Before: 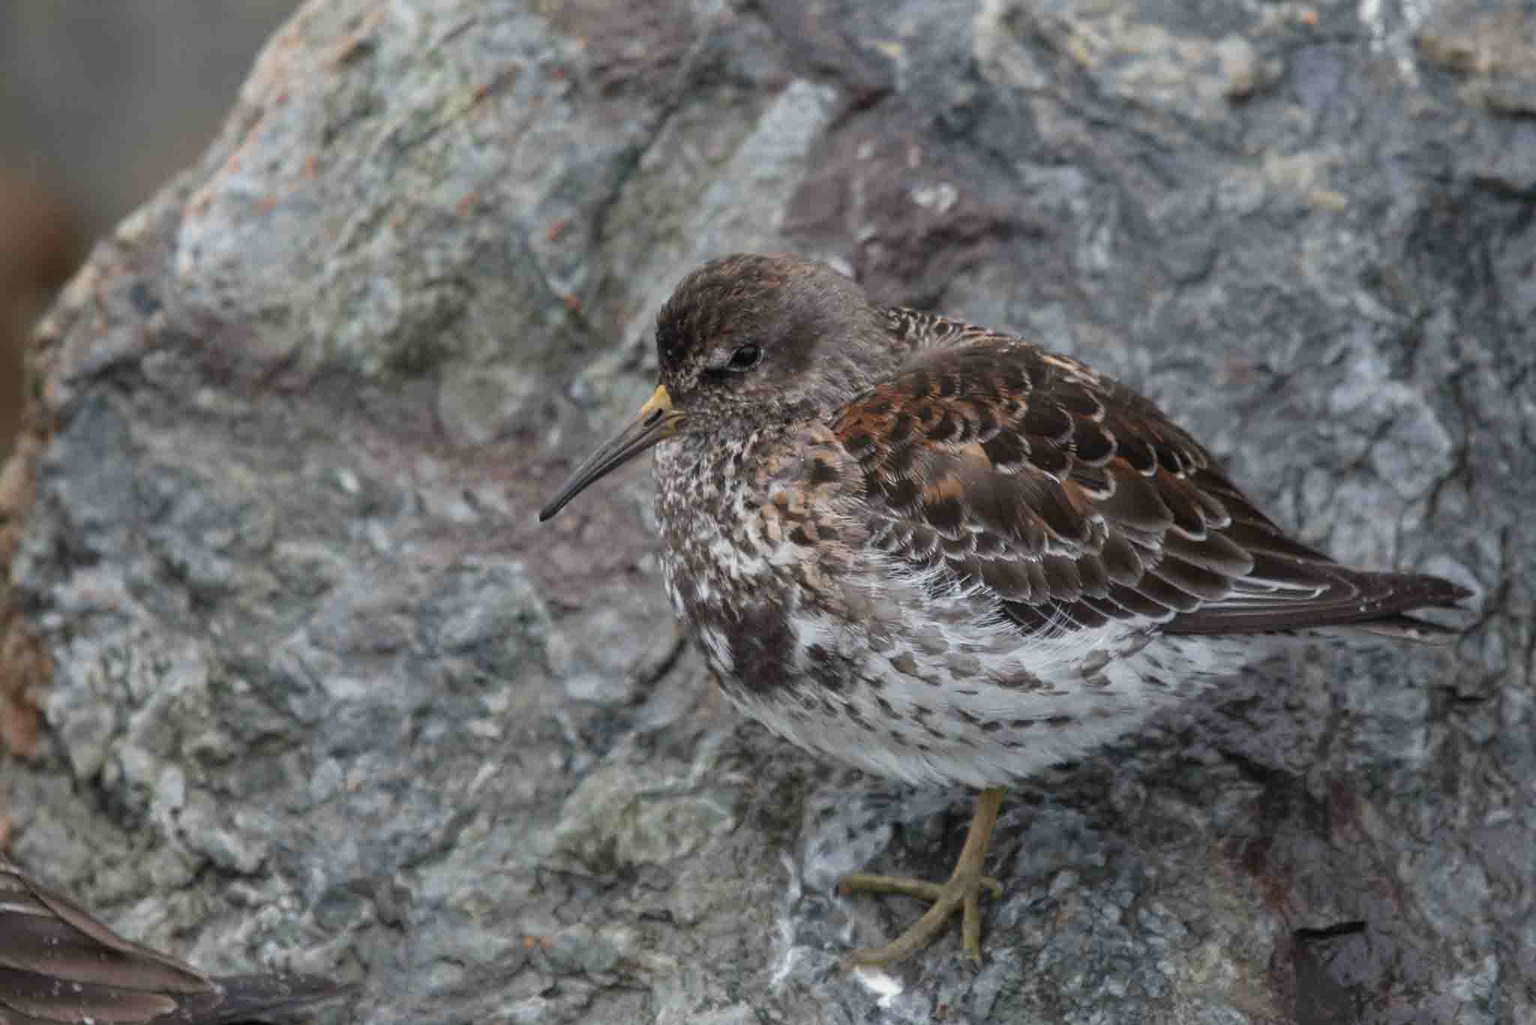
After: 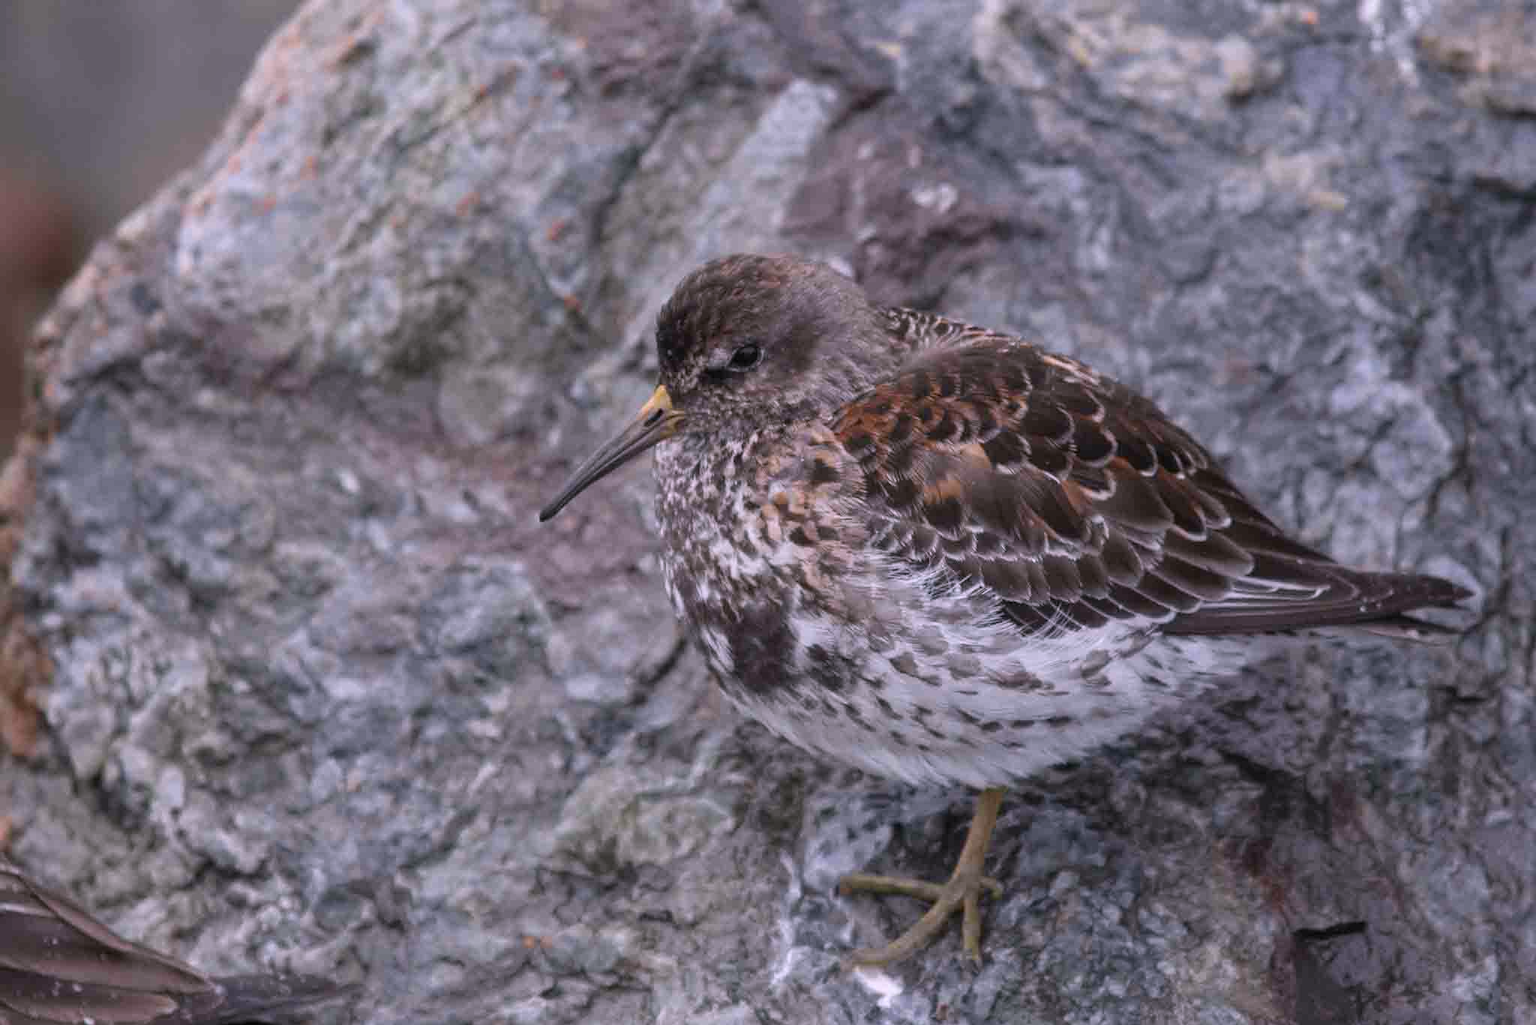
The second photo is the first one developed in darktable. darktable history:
tone equalizer: -8 EV -0.002 EV, -7 EV 0.005 EV, -6 EV -0.009 EV, -5 EV 0.011 EV, -4 EV -0.012 EV, -3 EV 0.007 EV, -2 EV -0.062 EV, -1 EV -0.293 EV, +0 EV -0.582 EV, smoothing diameter 2%, edges refinement/feathering 20, mask exposure compensation -1.57 EV, filter diffusion 5
white balance: red 1.066, blue 1.119
